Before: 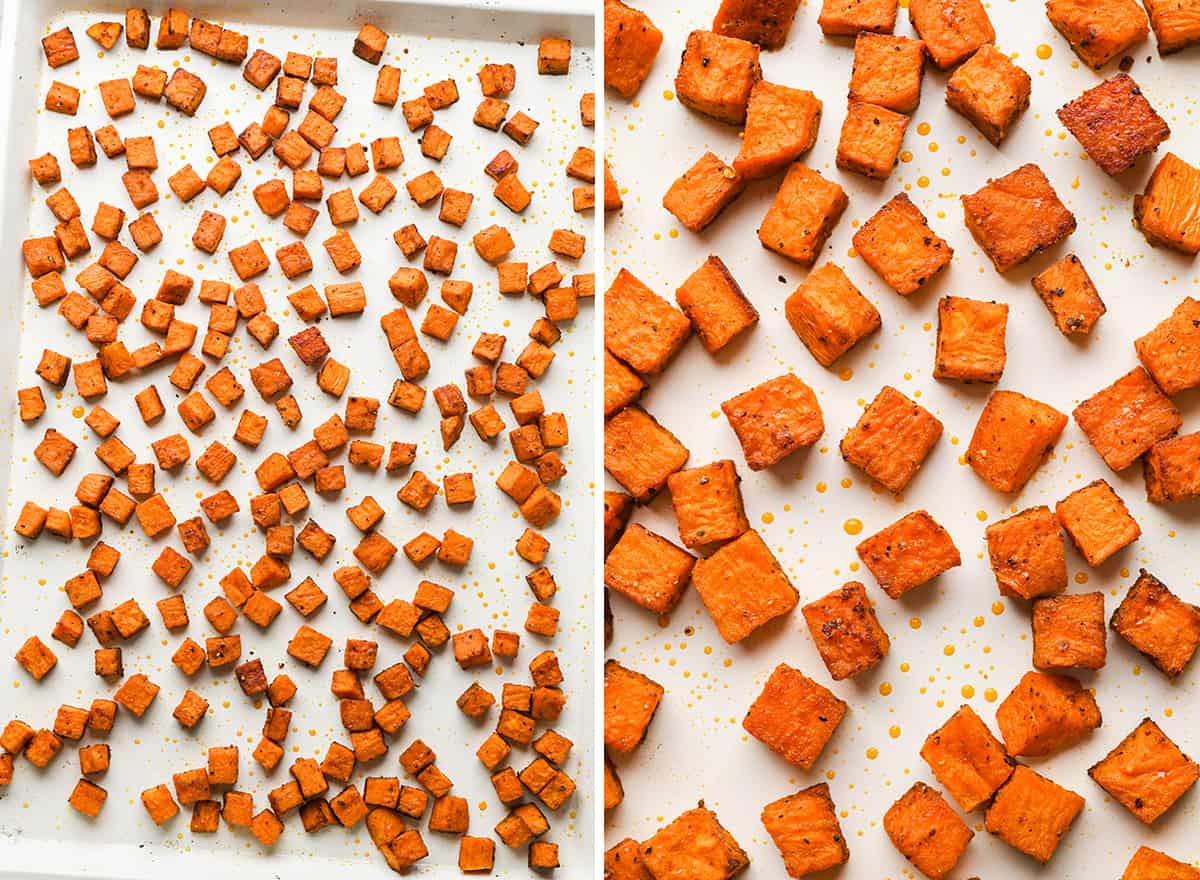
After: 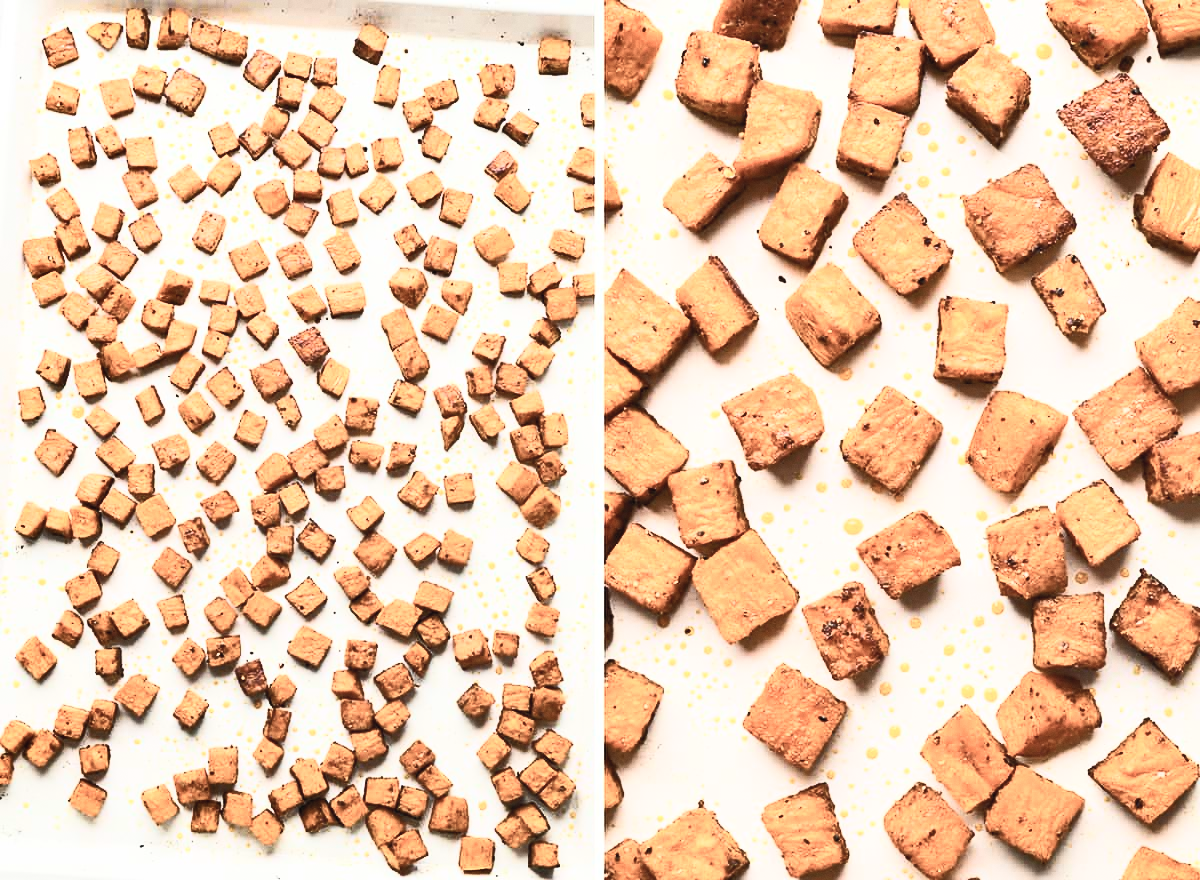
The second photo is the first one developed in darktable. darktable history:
contrast brightness saturation: contrast 0.57, brightness 0.57, saturation -0.34
shadows and highlights: shadows 20.91, highlights -35.45, soften with gaussian
grain: coarseness 0.09 ISO, strength 10%
